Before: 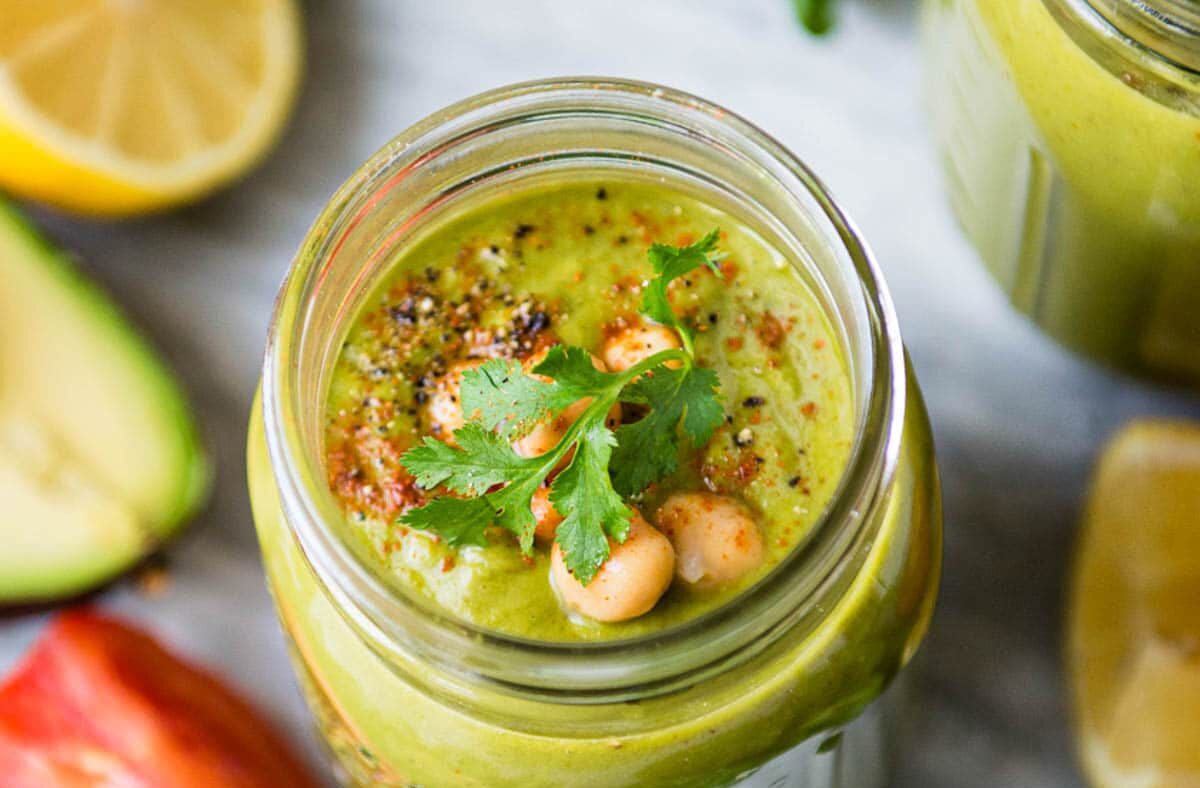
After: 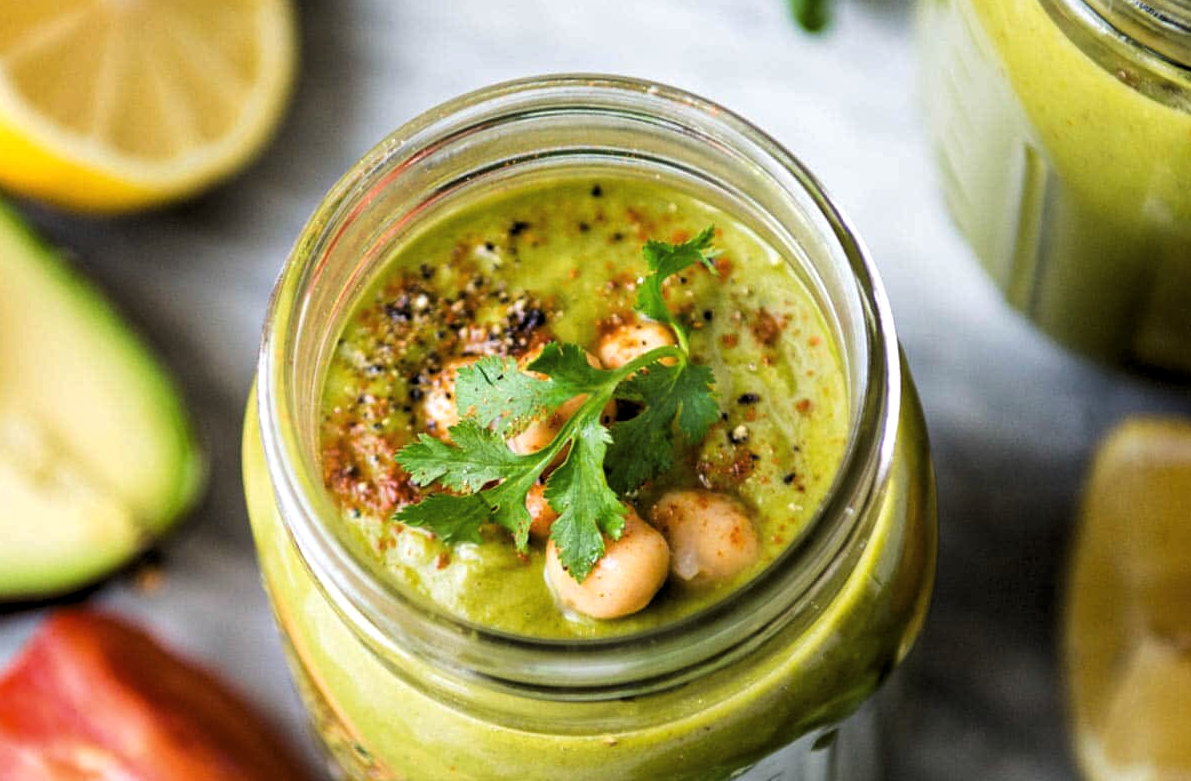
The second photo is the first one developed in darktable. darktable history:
exposure: black level correction 0.001, exposure 0.191 EV, compensate highlight preservation false
levels: levels [0.116, 0.574, 1]
crop: left 0.434%, top 0.485%, right 0.244%, bottom 0.386%
